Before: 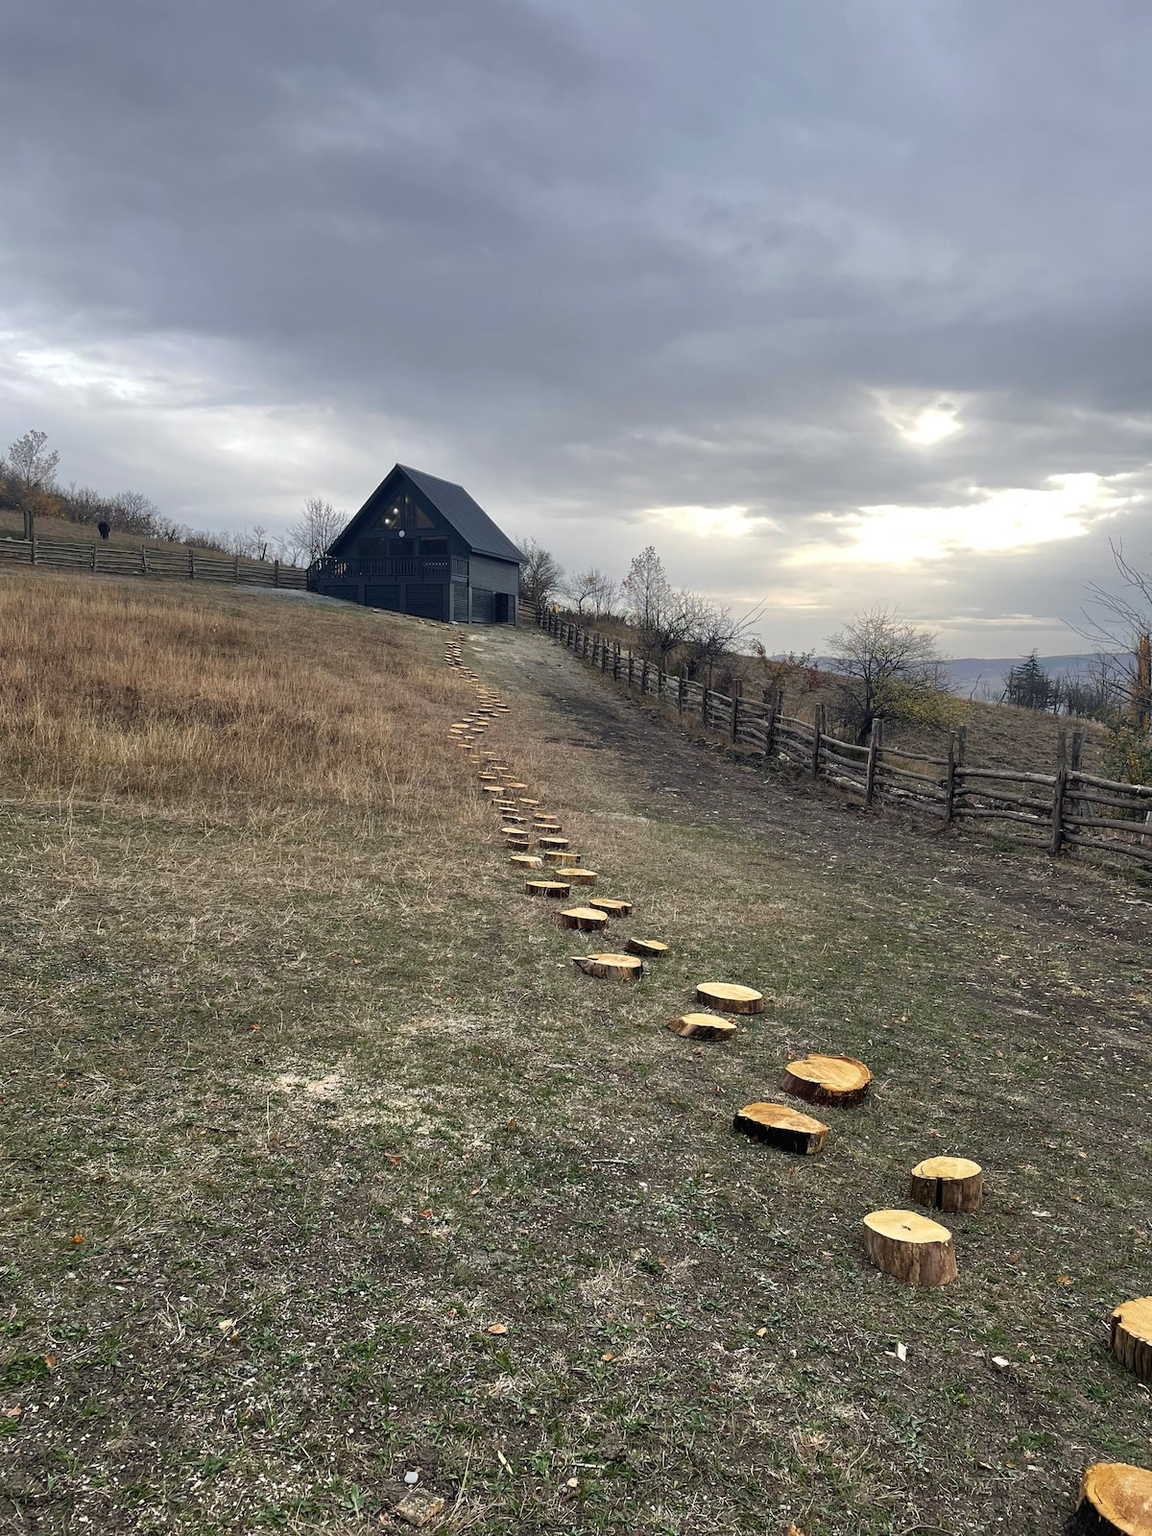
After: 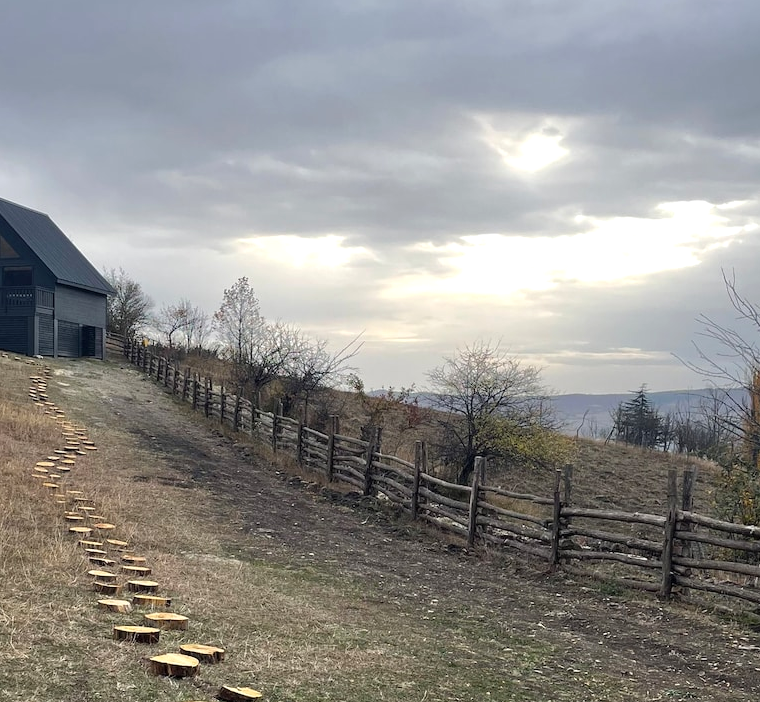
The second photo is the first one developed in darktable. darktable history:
crop: left 36.243%, top 18.259%, right 0.35%, bottom 37.864%
exposure: exposure 0.191 EV, compensate exposure bias true, compensate highlight preservation false
